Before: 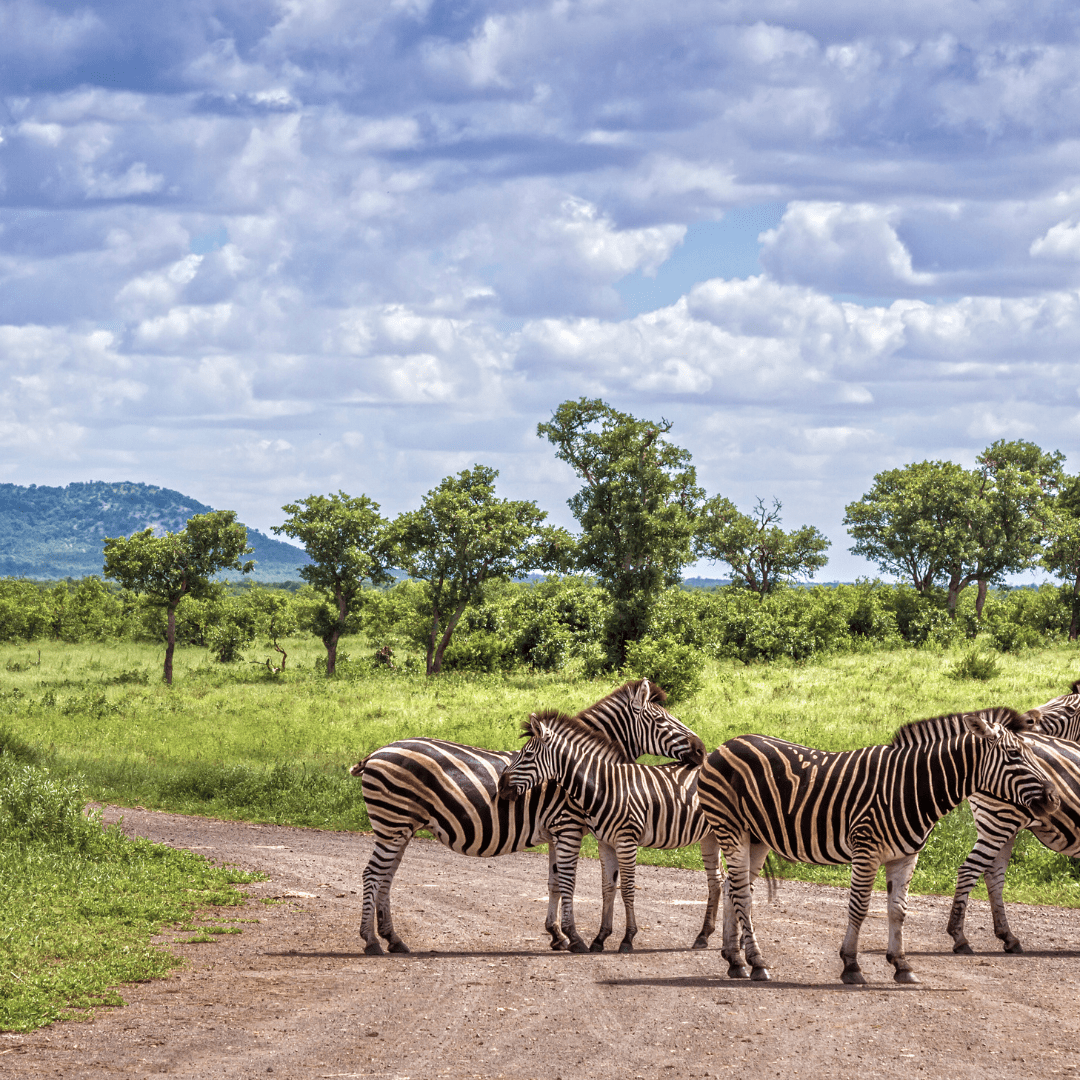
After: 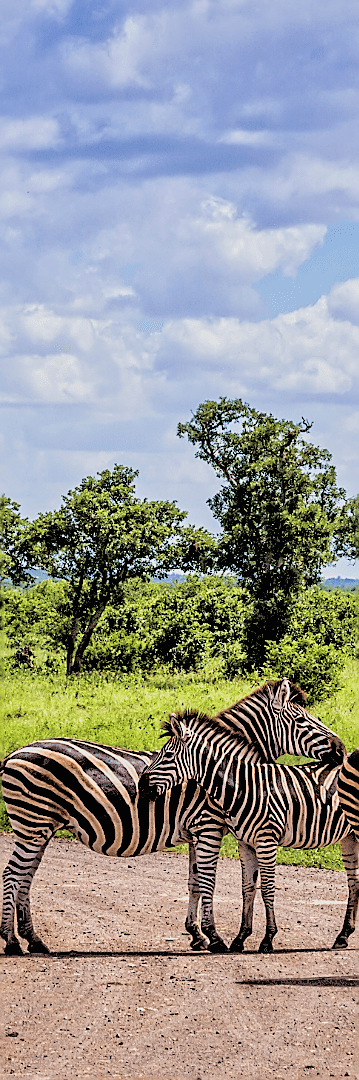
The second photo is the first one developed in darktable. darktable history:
rgb levels: levels [[0.029, 0.461, 0.922], [0, 0.5, 1], [0, 0.5, 1]]
contrast brightness saturation: contrast 0.2, brightness 0.16, saturation 0.22
sharpen: radius 1.4, amount 1.25, threshold 0.7
filmic rgb: black relative exposure -5 EV, hardness 2.88, contrast 1.1
crop: left 33.36%, right 33.36%
tone equalizer: on, module defaults
shadows and highlights: on, module defaults
exposure: exposure -0.21 EV, compensate highlight preservation false
